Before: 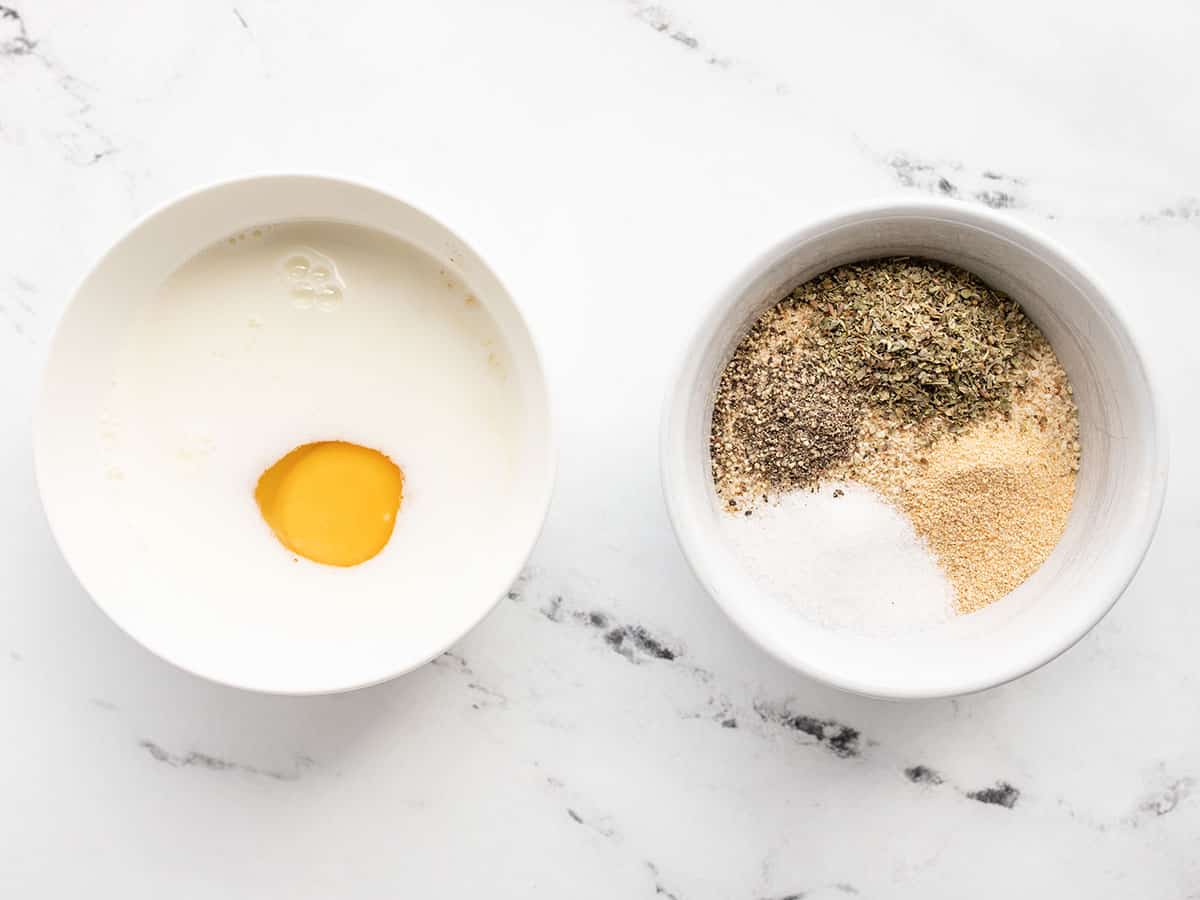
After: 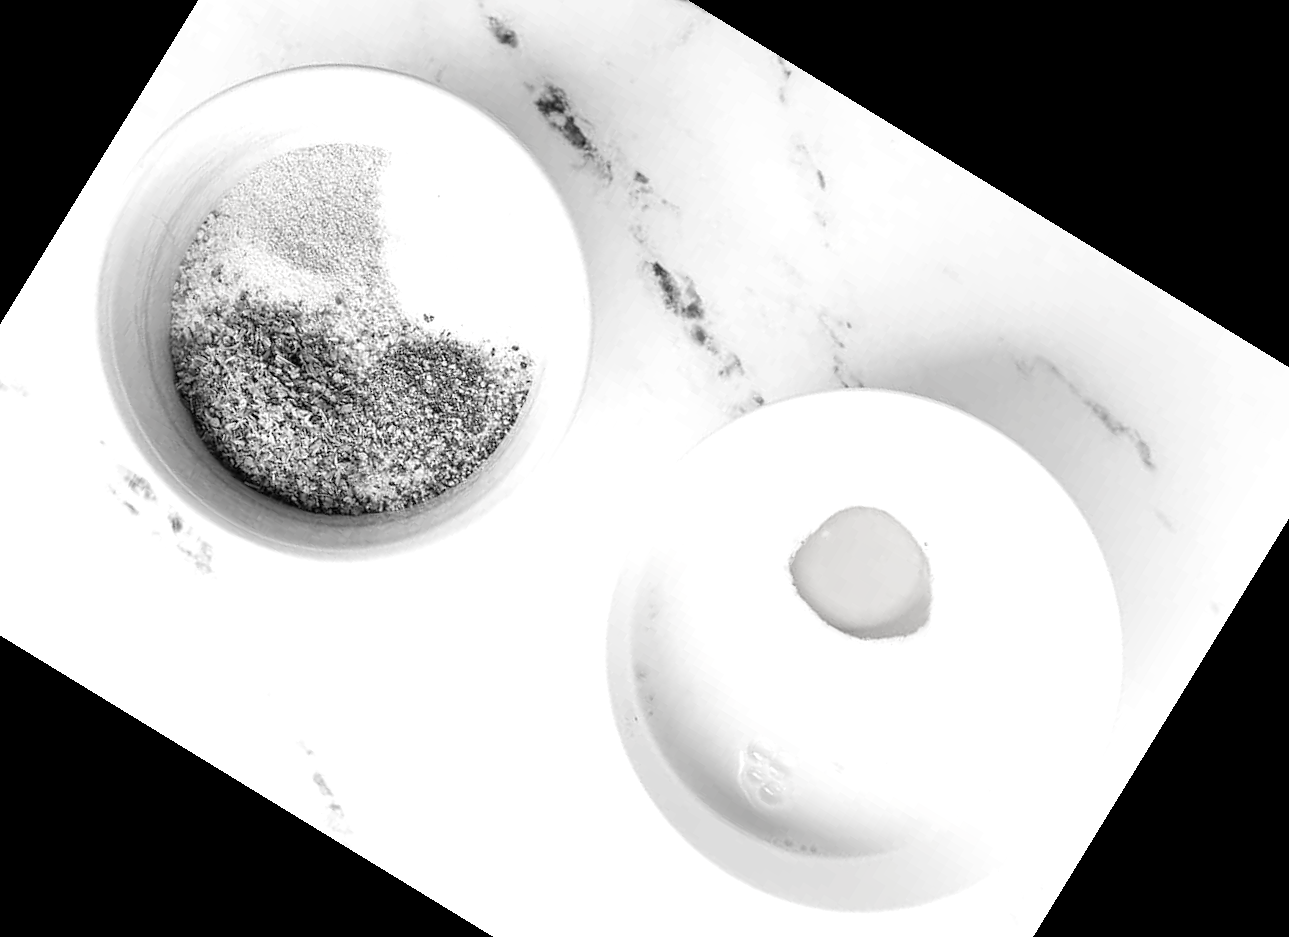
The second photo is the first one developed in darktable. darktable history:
contrast brightness saturation: saturation -0.987
crop and rotate: angle 148.56°, left 9.221%, top 15.585%, right 4.445%, bottom 17.159%
exposure: exposure 0.296 EV, compensate highlight preservation false
